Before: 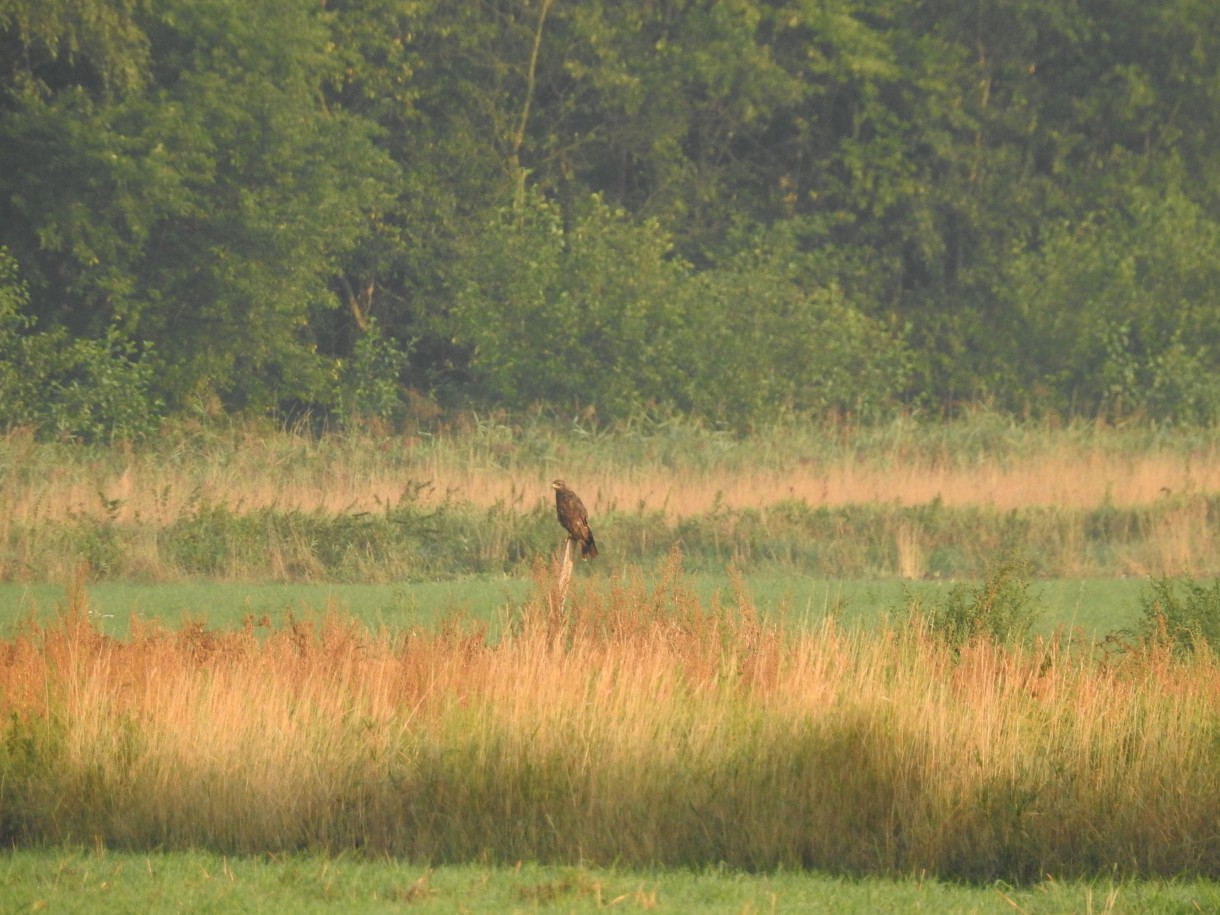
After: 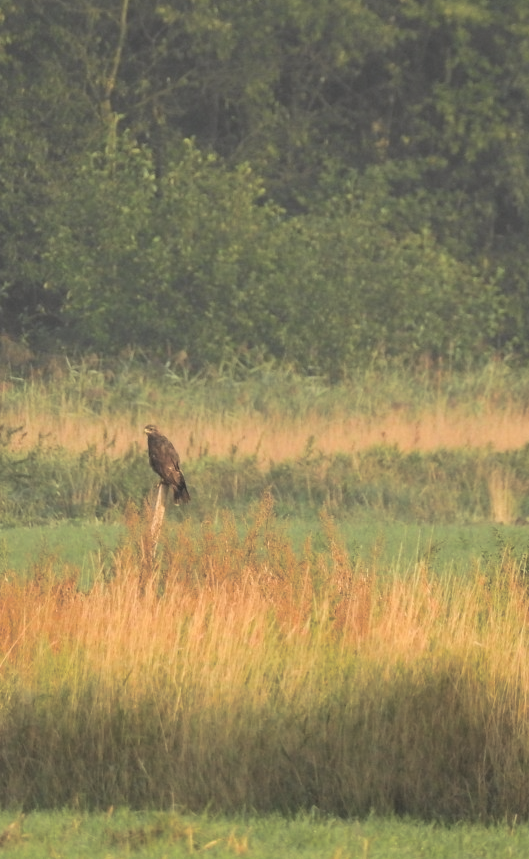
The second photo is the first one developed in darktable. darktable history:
crop: left 33.452%, top 6.025%, right 23.155%
split-toning: shadows › hue 36°, shadows › saturation 0.05, highlights › hue 10.8°, highlights › saturation 0.15, compress 40%
